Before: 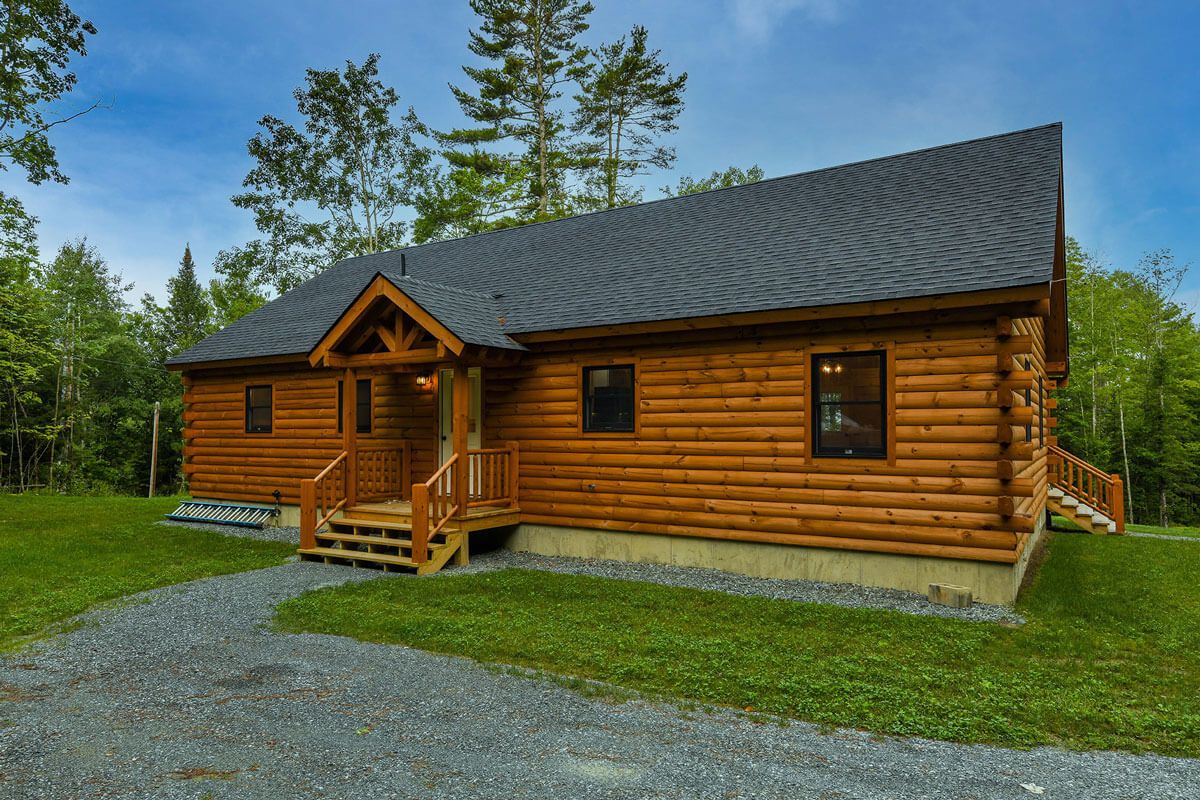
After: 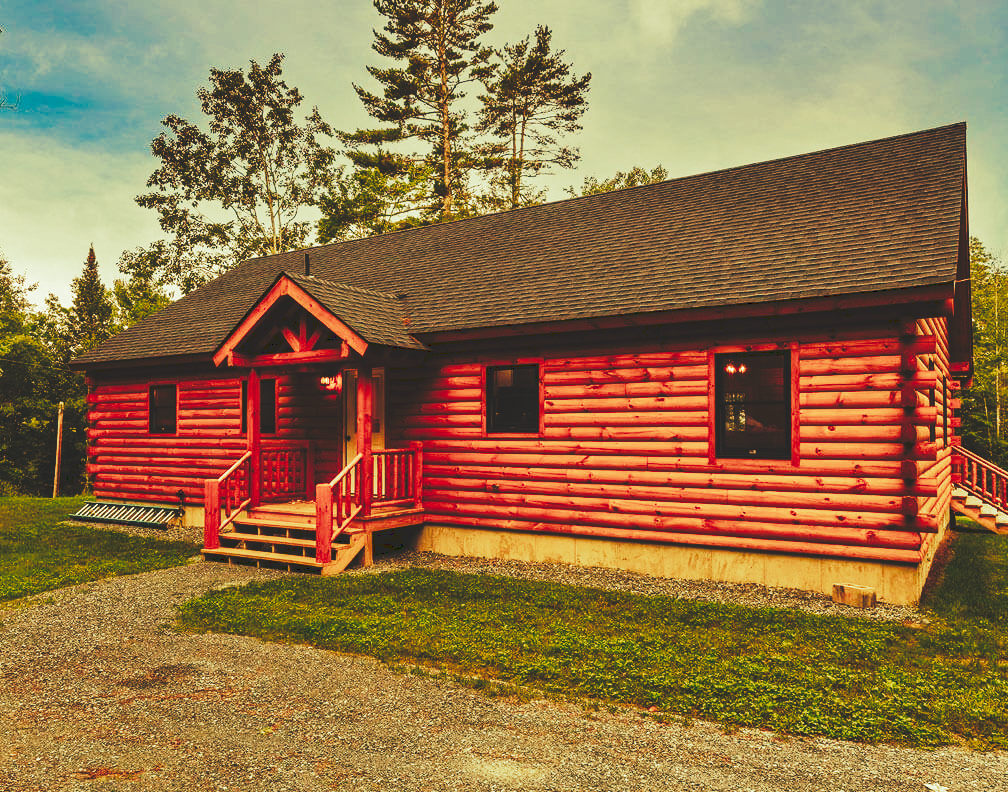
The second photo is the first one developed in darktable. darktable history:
split-toning: shadows › hue 290.82°, shadows › saturation 0.34, highlights › saturation 0.38, balance 0, compress 50%
tone curve: curves: ch0 [(0, 0) (0.003, 0.145) (0.011, 0.15) (0.025, 0.15) (0.044, 0.156) (0.069, 0.161) (0.1, 0.169) (0.136, 0.175) (0.177, 0.184) (0.224, 0.196) (0.277, 0.234) (0.335, 0.291) (0.399, 0.391) (0.468, 0.505) (0.543, 0.633) (0.623, 0.742) (0.709, 0.826) (0.801, 0.882) (0.898, 0.93) (1, 1)], preserve colors none
crop: left 8.026%, right 7.374%
white balance: red 1.467, blue 0.684
